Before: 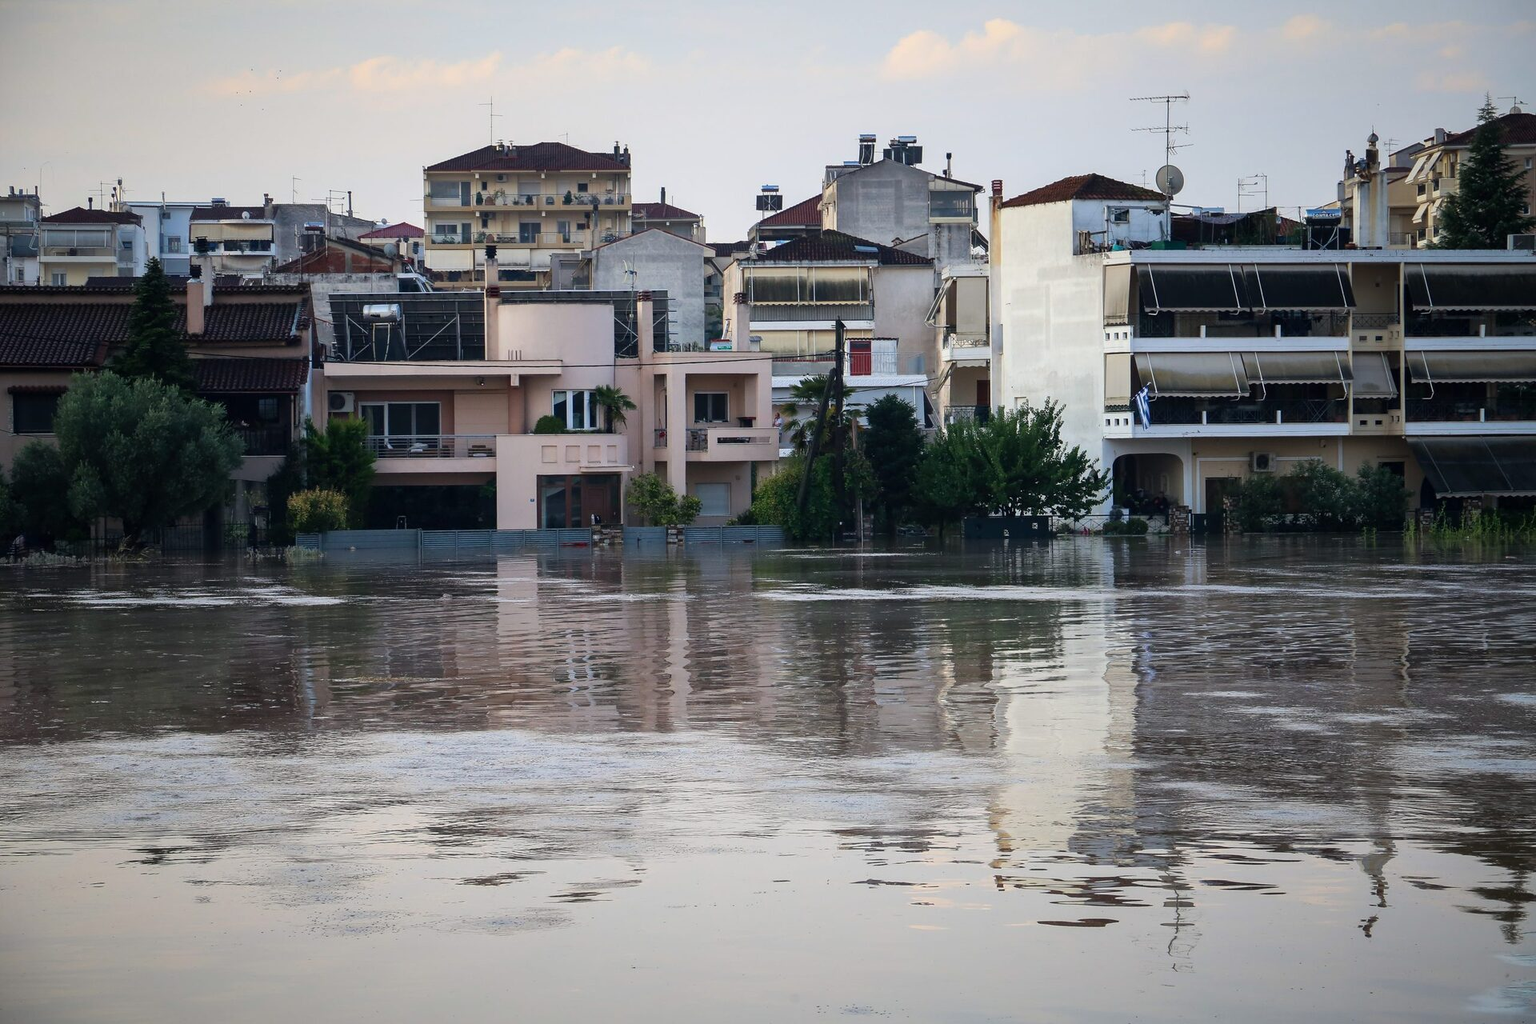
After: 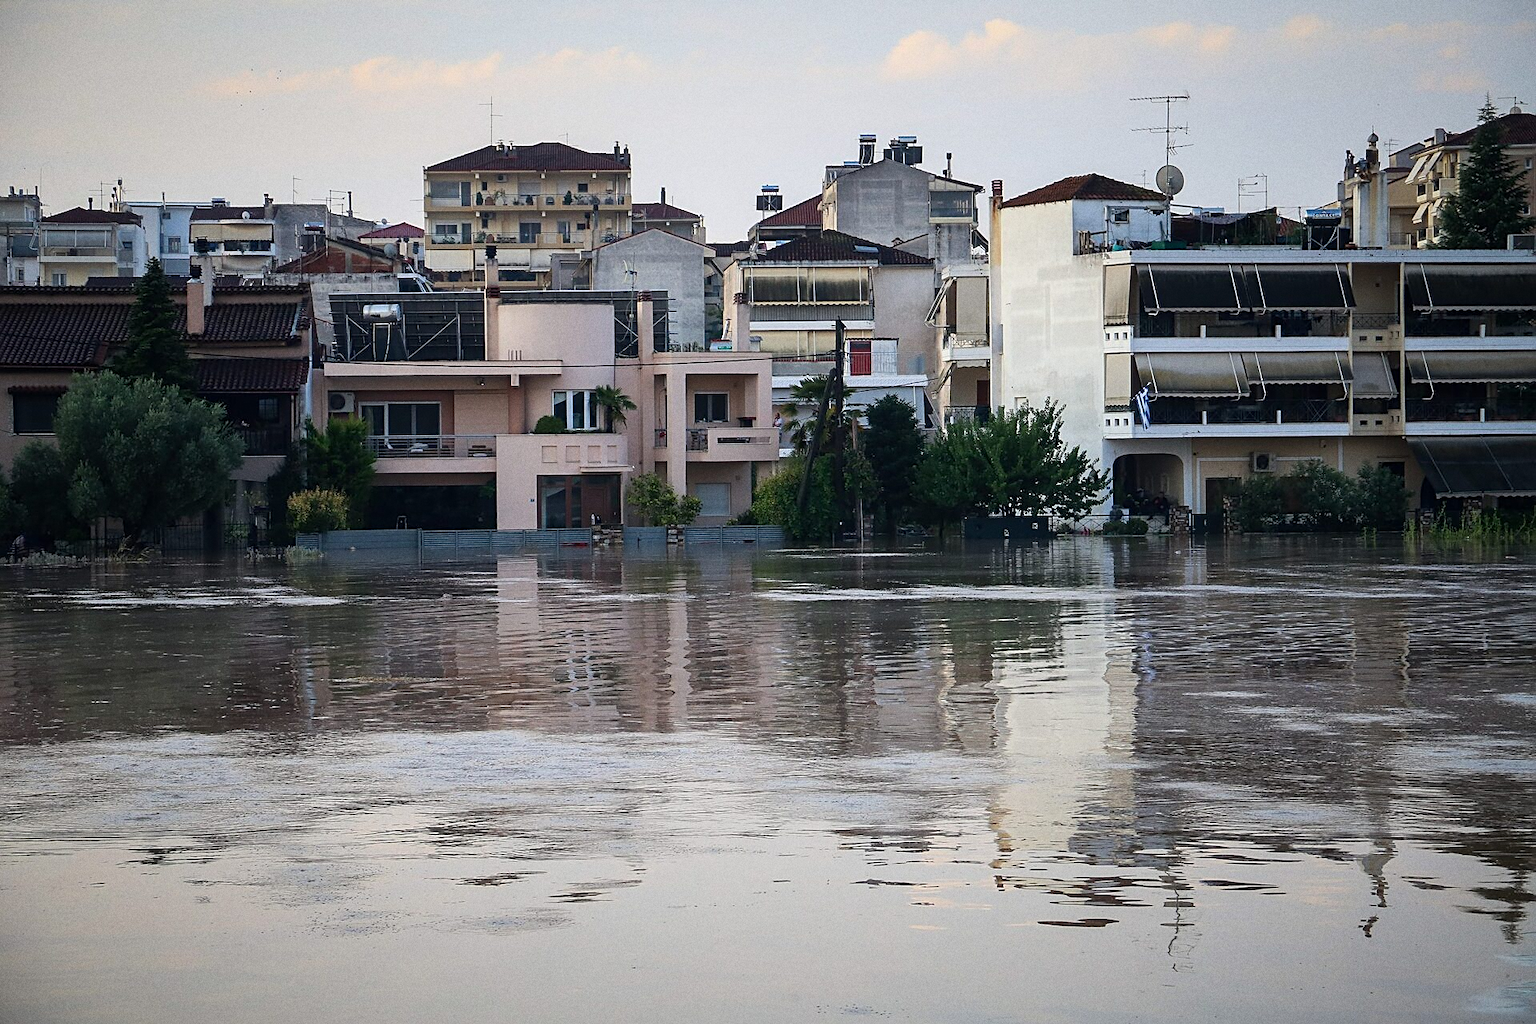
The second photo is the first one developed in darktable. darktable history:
grain: on, module defaults
sharpen: on, module defaults
